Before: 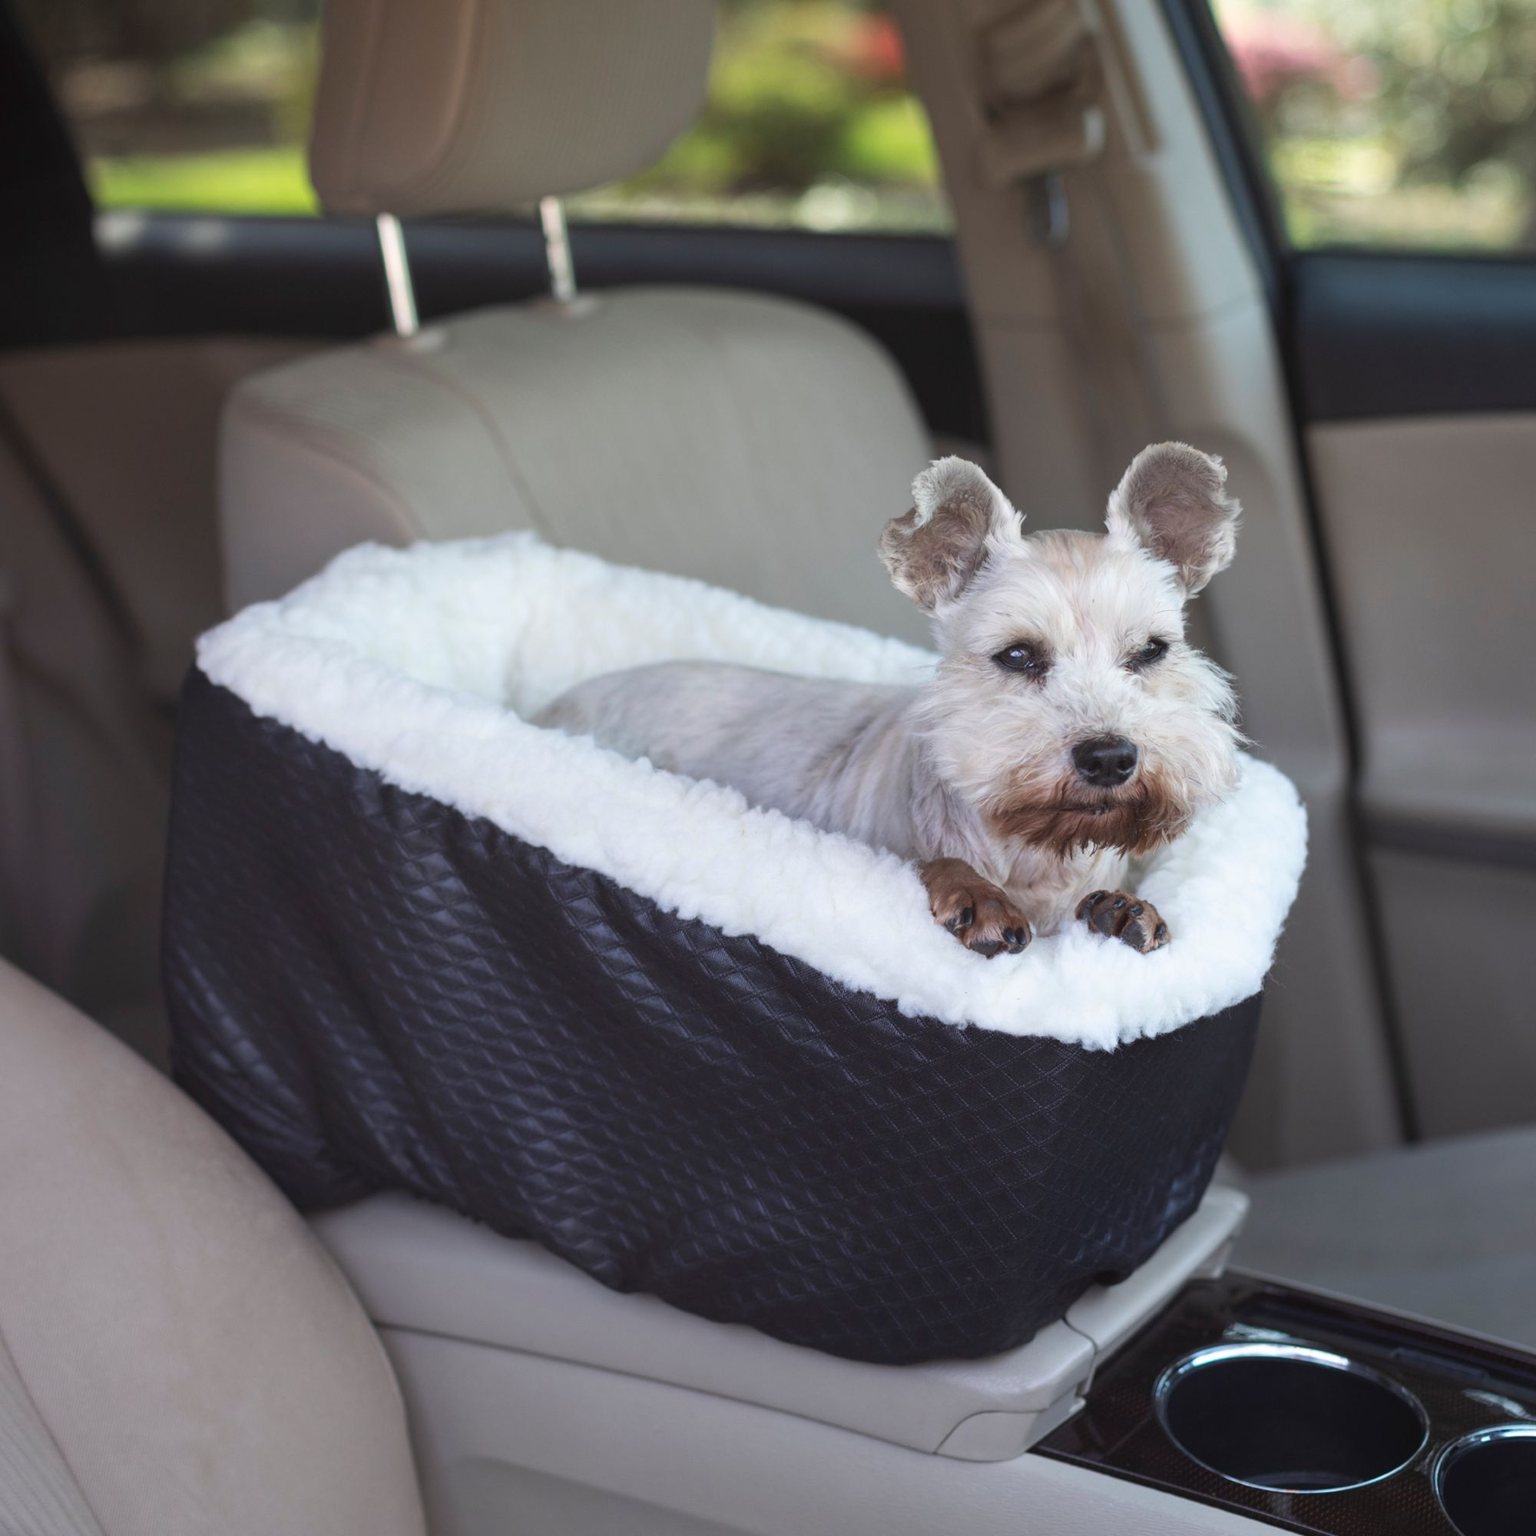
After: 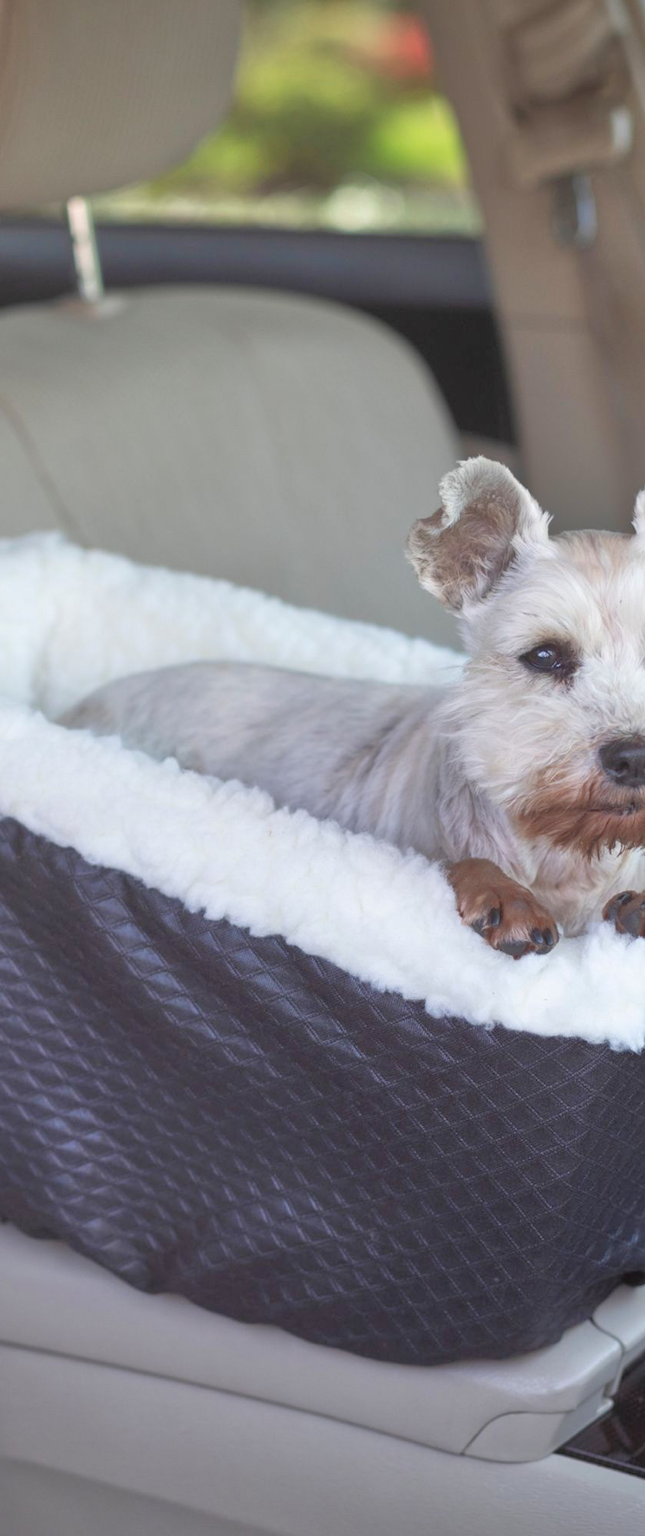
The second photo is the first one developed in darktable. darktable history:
tone equalizer: -7 EV 0.149 EV, -6 EV 0.561 EV, -5 EV 1.17 EV, -4 EV 1.33 EV, -3 EV 1.15 EV, -2 EV 0.6 EV, -1 EV 0.148 EV
vignetting: fall-off radius 60.4%, brightness -0.409, saturation -0.297
crop: left 30.828%, right 27.168%
